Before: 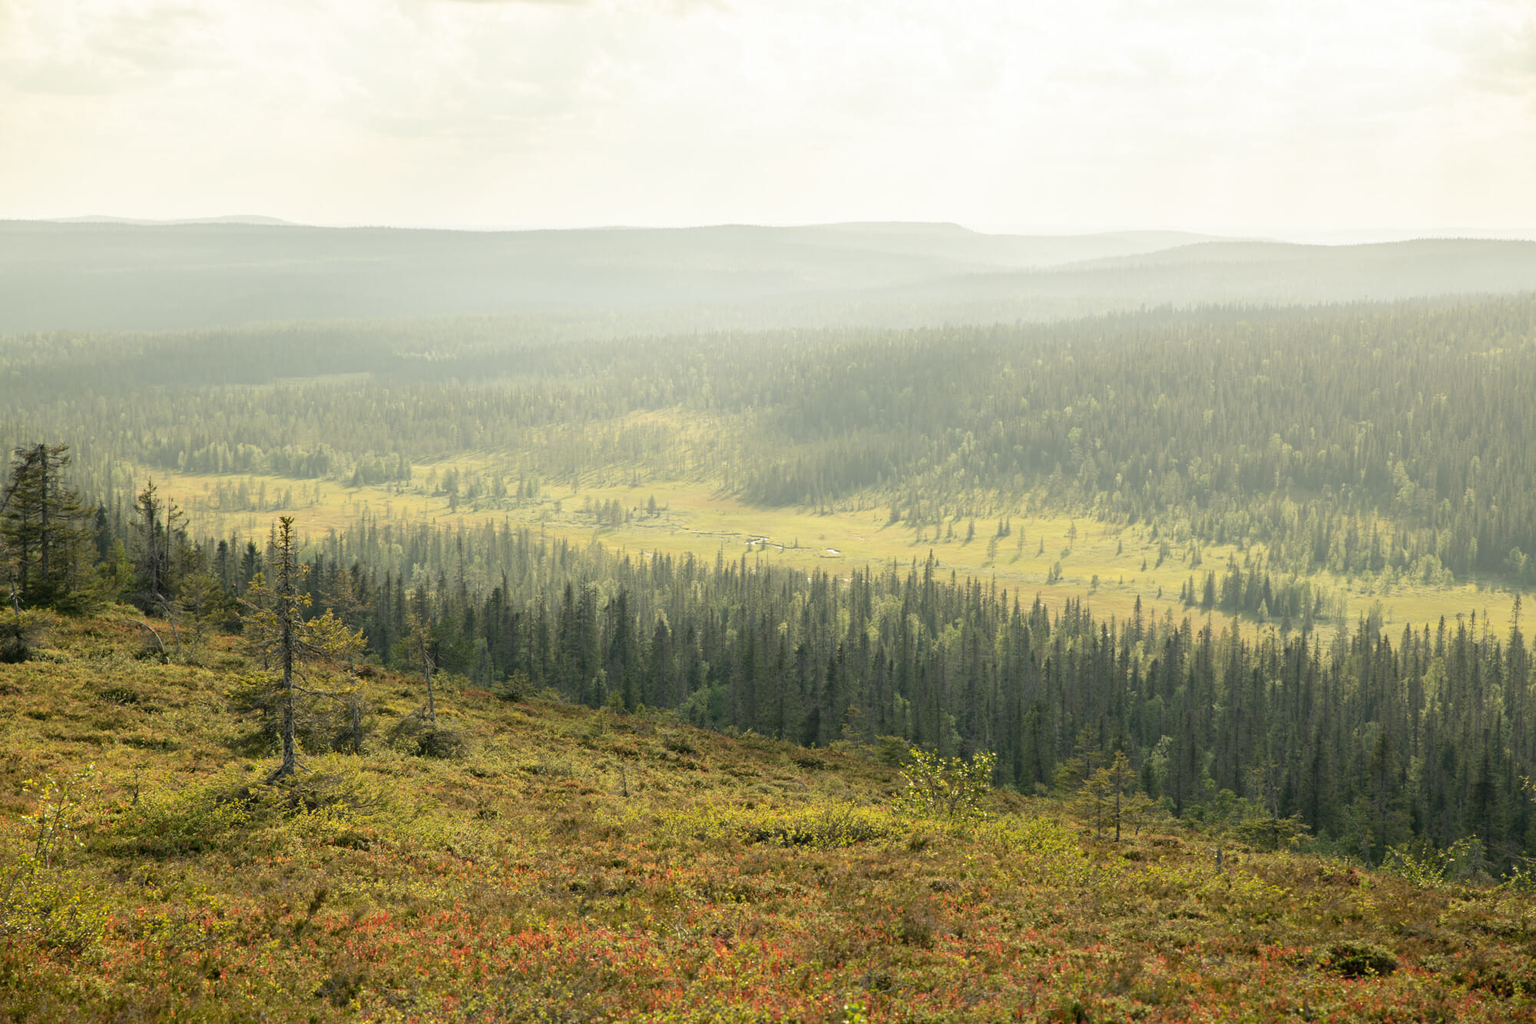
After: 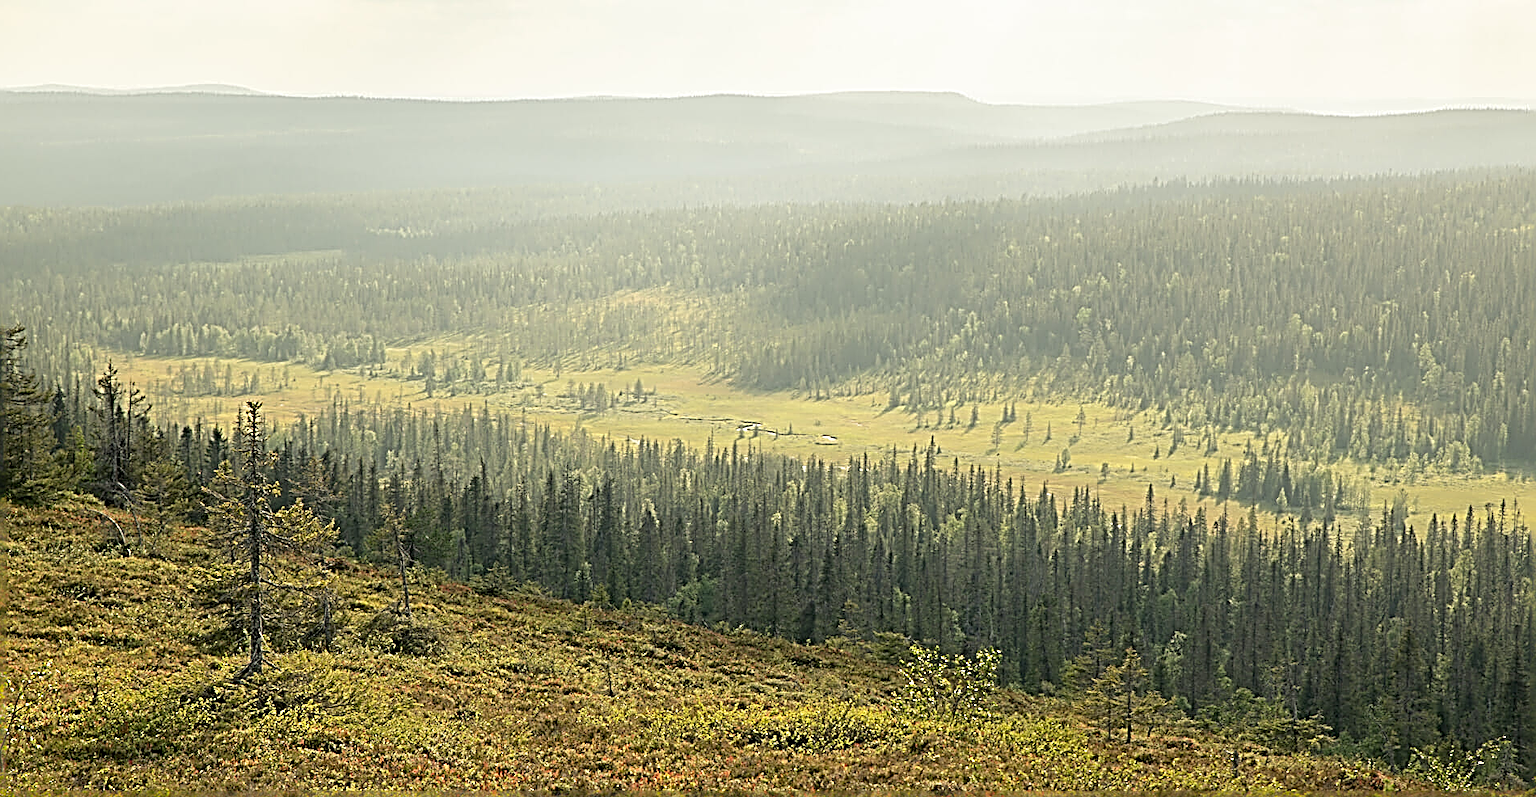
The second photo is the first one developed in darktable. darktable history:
white balance: emerald 1
sharpen: radius 3.158, amount 1.731
crop and rotate: left 2.991%, top 13.302%, right 1.981%, bottom 12.636%
